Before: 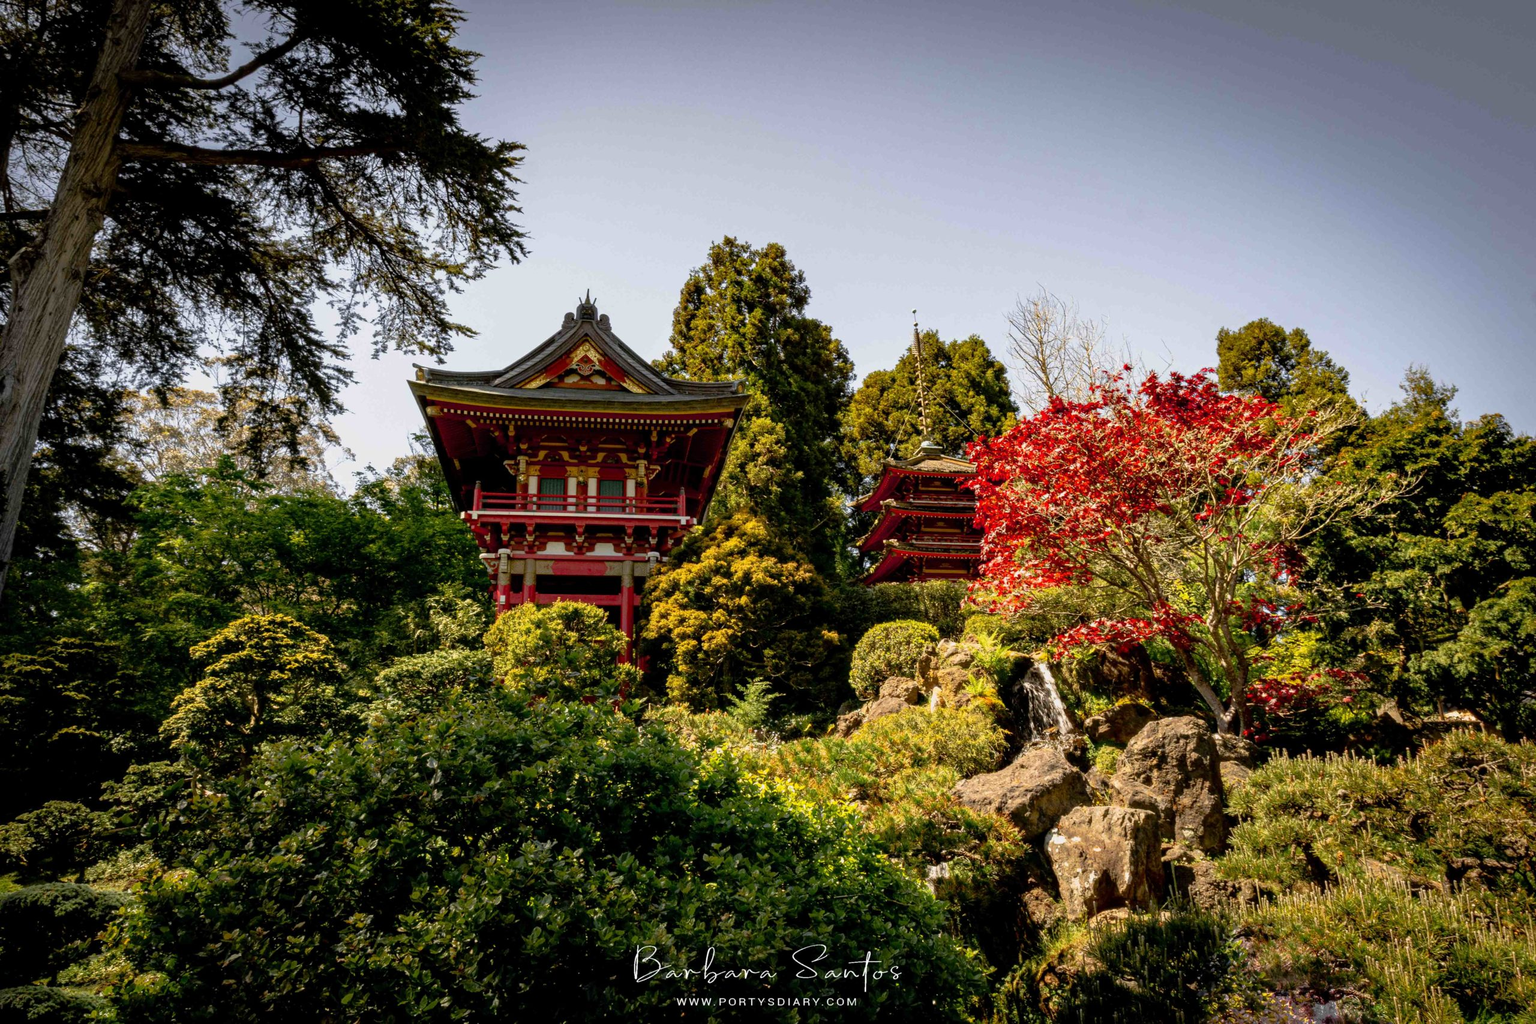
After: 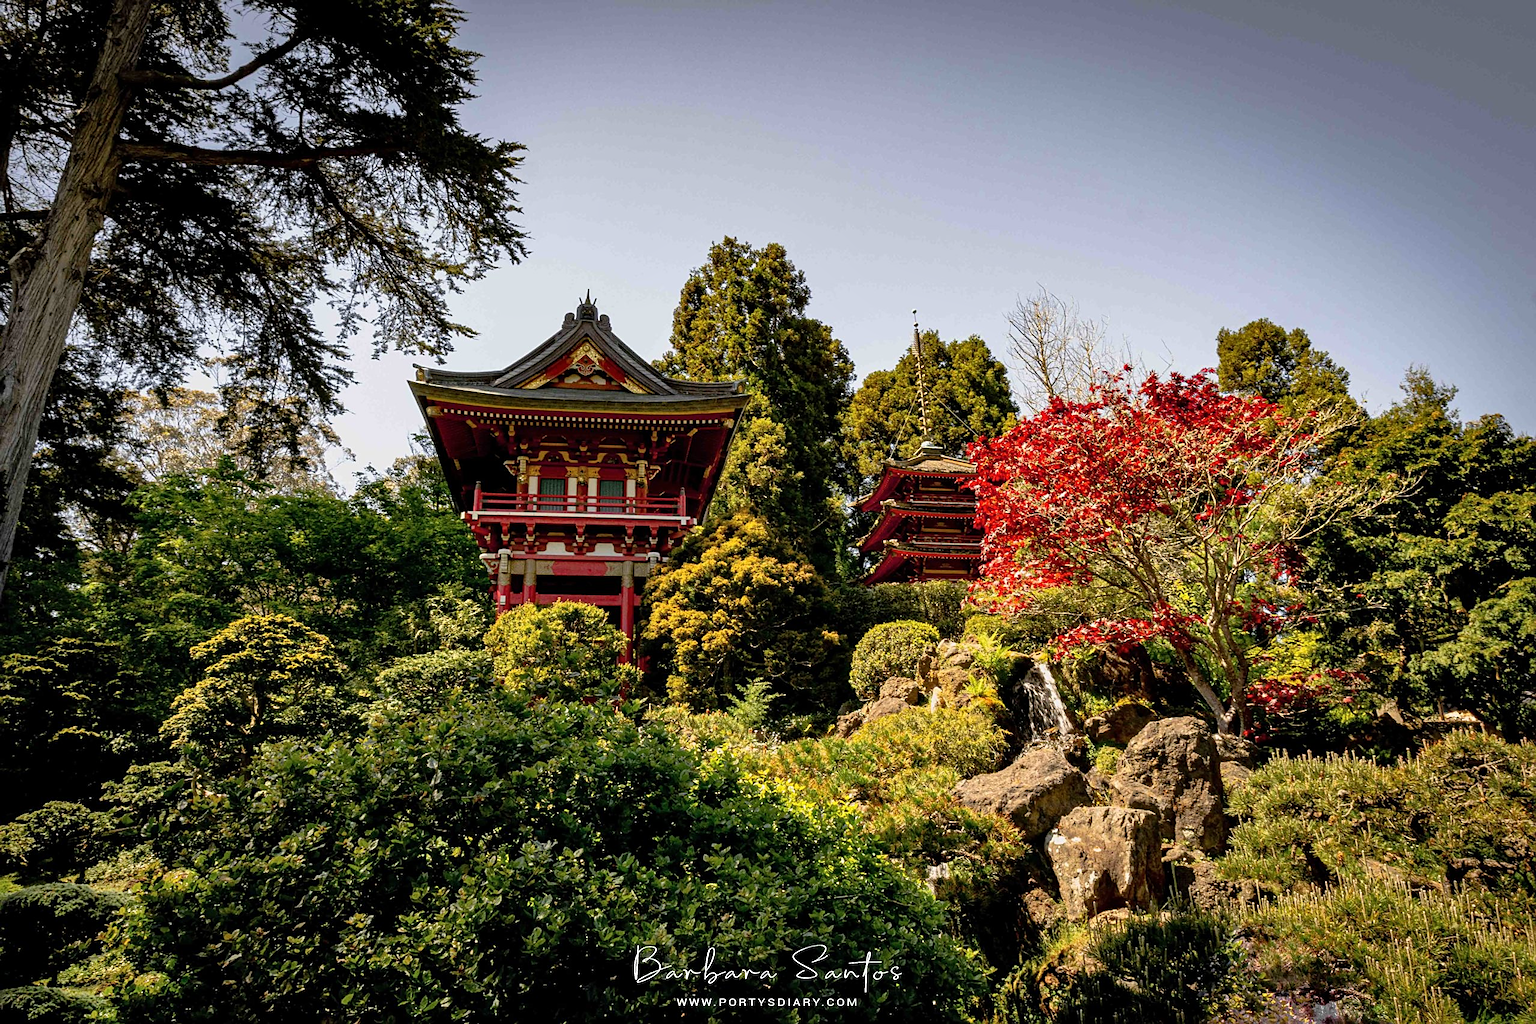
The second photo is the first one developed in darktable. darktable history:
sharpen: on, module defaults
shadows and highlights: shadows 37.27, highlights -28.18, soften with gaussian
